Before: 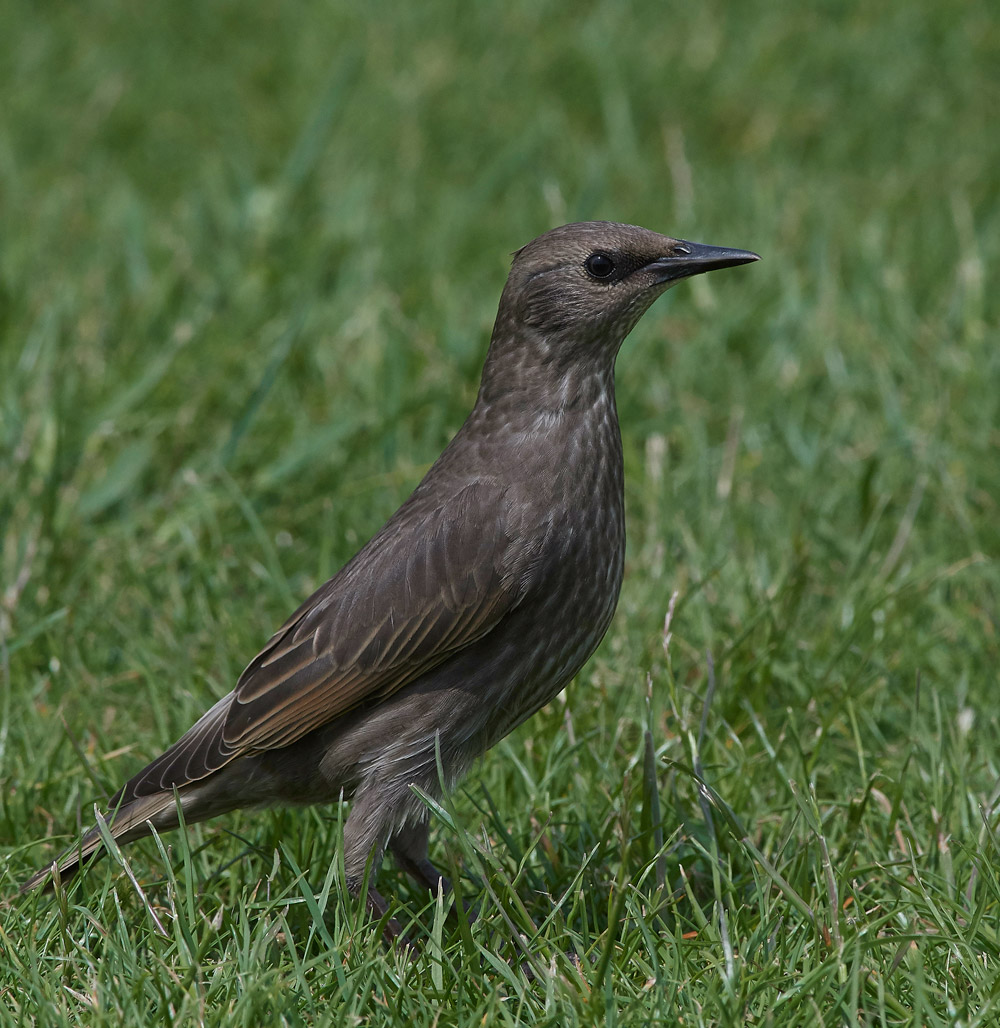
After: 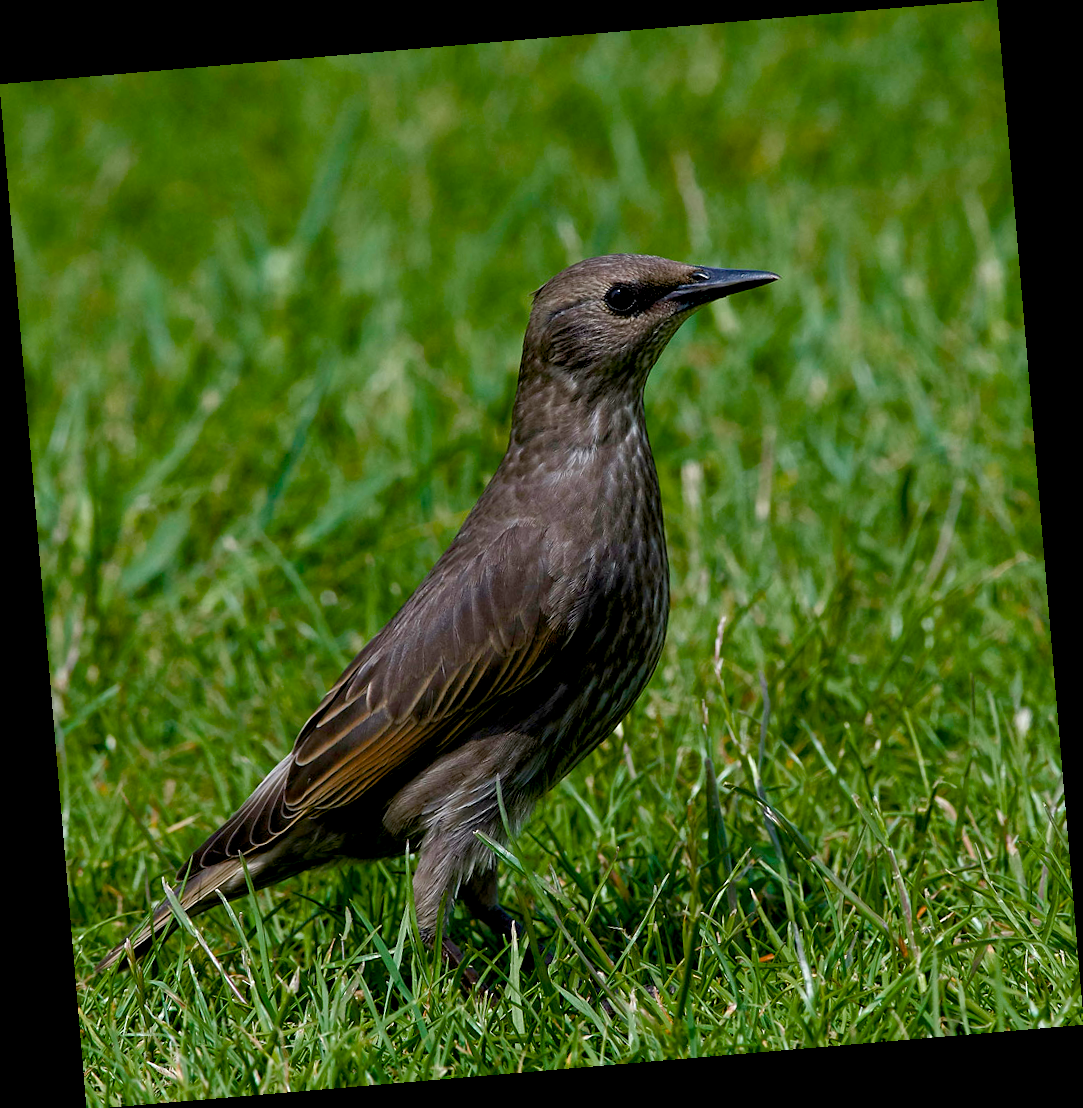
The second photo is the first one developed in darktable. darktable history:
rotate and perspective: rotation -4.86°, automatic cropping off
color balance rgb: shadows lift › luminance -9.41%, highlights gain › luminance 17.6%, global offset › luminance -1.45%, perceptual saturation grading › highlights -17.77%, perceptual saturation grading › mid-tones 33.1%, perceptual saturation grading › shadows 50.52%, global vibrance 24.22%
exposure: black level correction 0.005, exposure 0.286 EV, compensate highlight preservation false
